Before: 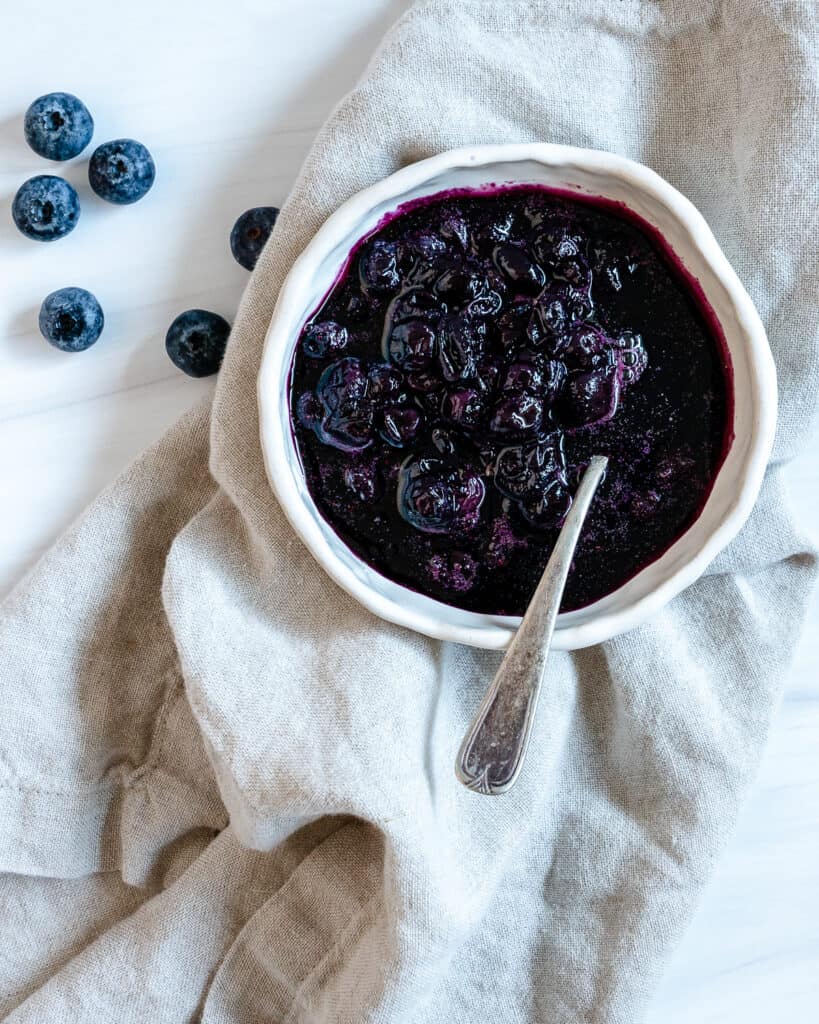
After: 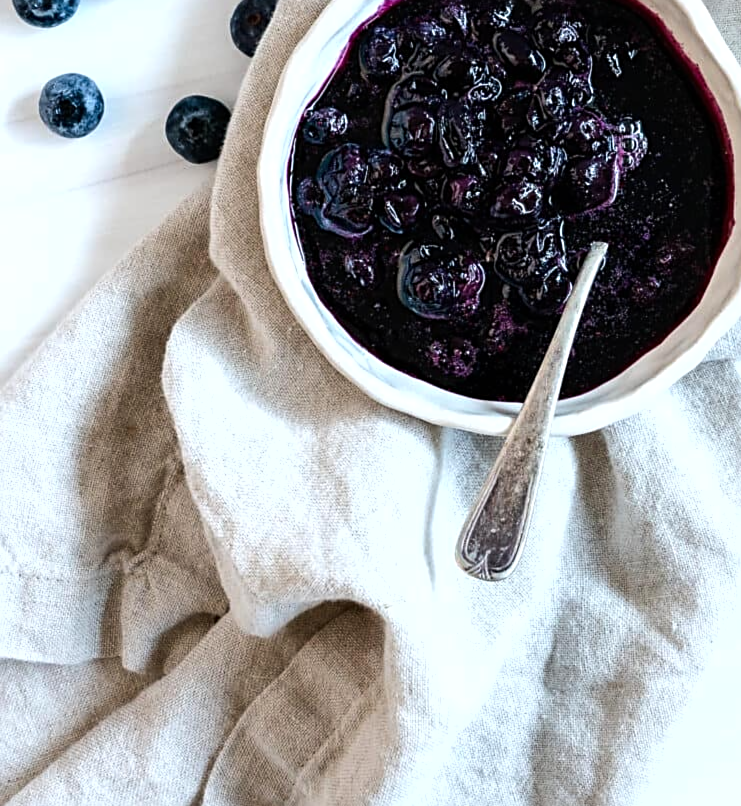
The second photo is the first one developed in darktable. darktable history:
tone equalizer: -8 EV -0.417 EV, -7 EV -0.389 EV, -6 EV -0.333 EV, -5 EV -0.222 EV, -3 EV 0.222 EV, -2 EV 0.333 EV, -1 EV 0.389 EV, +0 EV 0.417 EV, edges refinement/feathering 500, mask exposure compensation -1.57 EV, preserve details no
crop: top 20.916%, right 9.437%, bottom 0.316%
lowpass: radius 0.5, unbound 0
sharpen: on, module defaults
